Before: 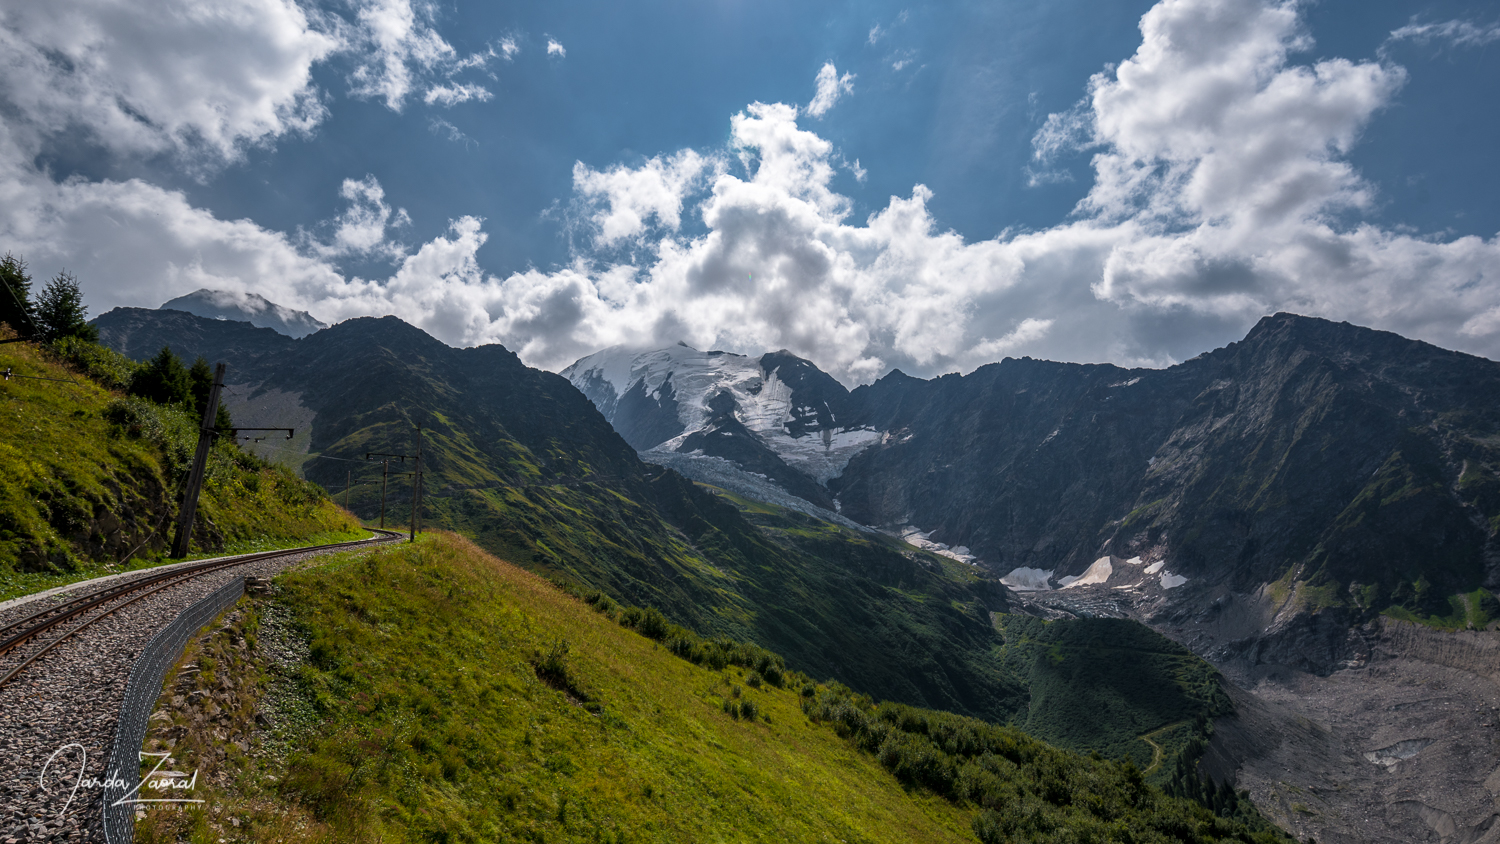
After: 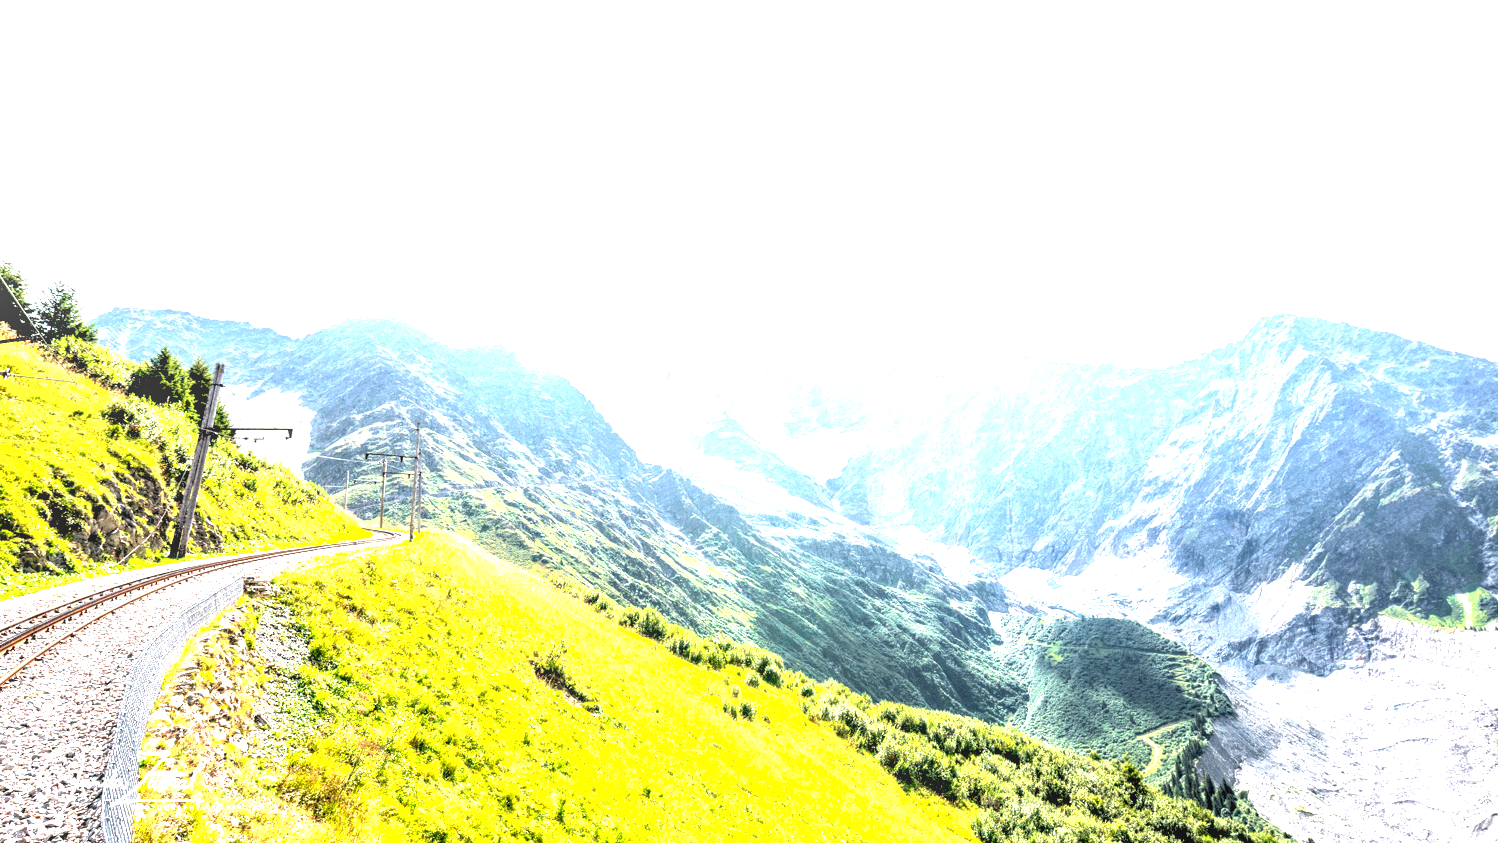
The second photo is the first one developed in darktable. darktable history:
levels: levels [0.062, 0.494, 0.925]
local contrast: on, module defaults
crop and rotate: left 0.102%, bottom 0.008%
tone equalizer: -8 EV -0.389 EV, -7 EV -0.372 EV, -6 EV -0.303 EV, -5 EV -0.216 EV, -3 EV 0.224 EV, -2 EV 0.325 EV, -1 EV 0.41 EV, +0 EV 0.41 EV
exposure: black level correction 0.001, exposure 1.649 EV, compensate exposure bias true, compensate highlight preservation false
